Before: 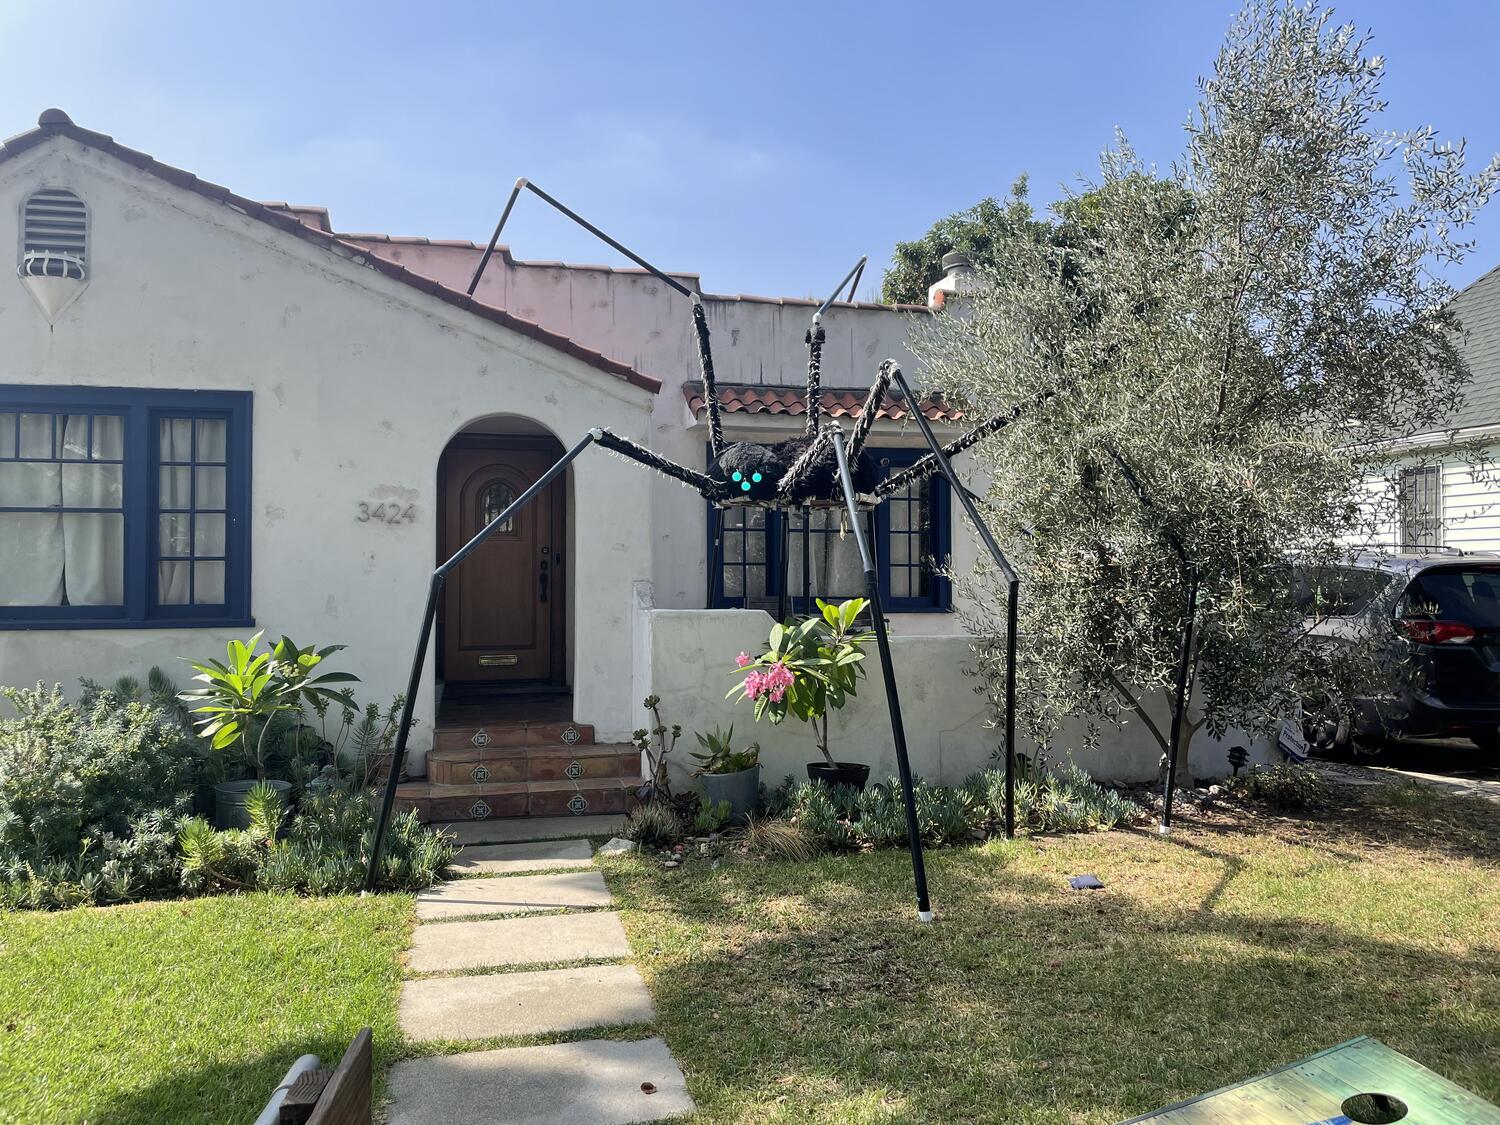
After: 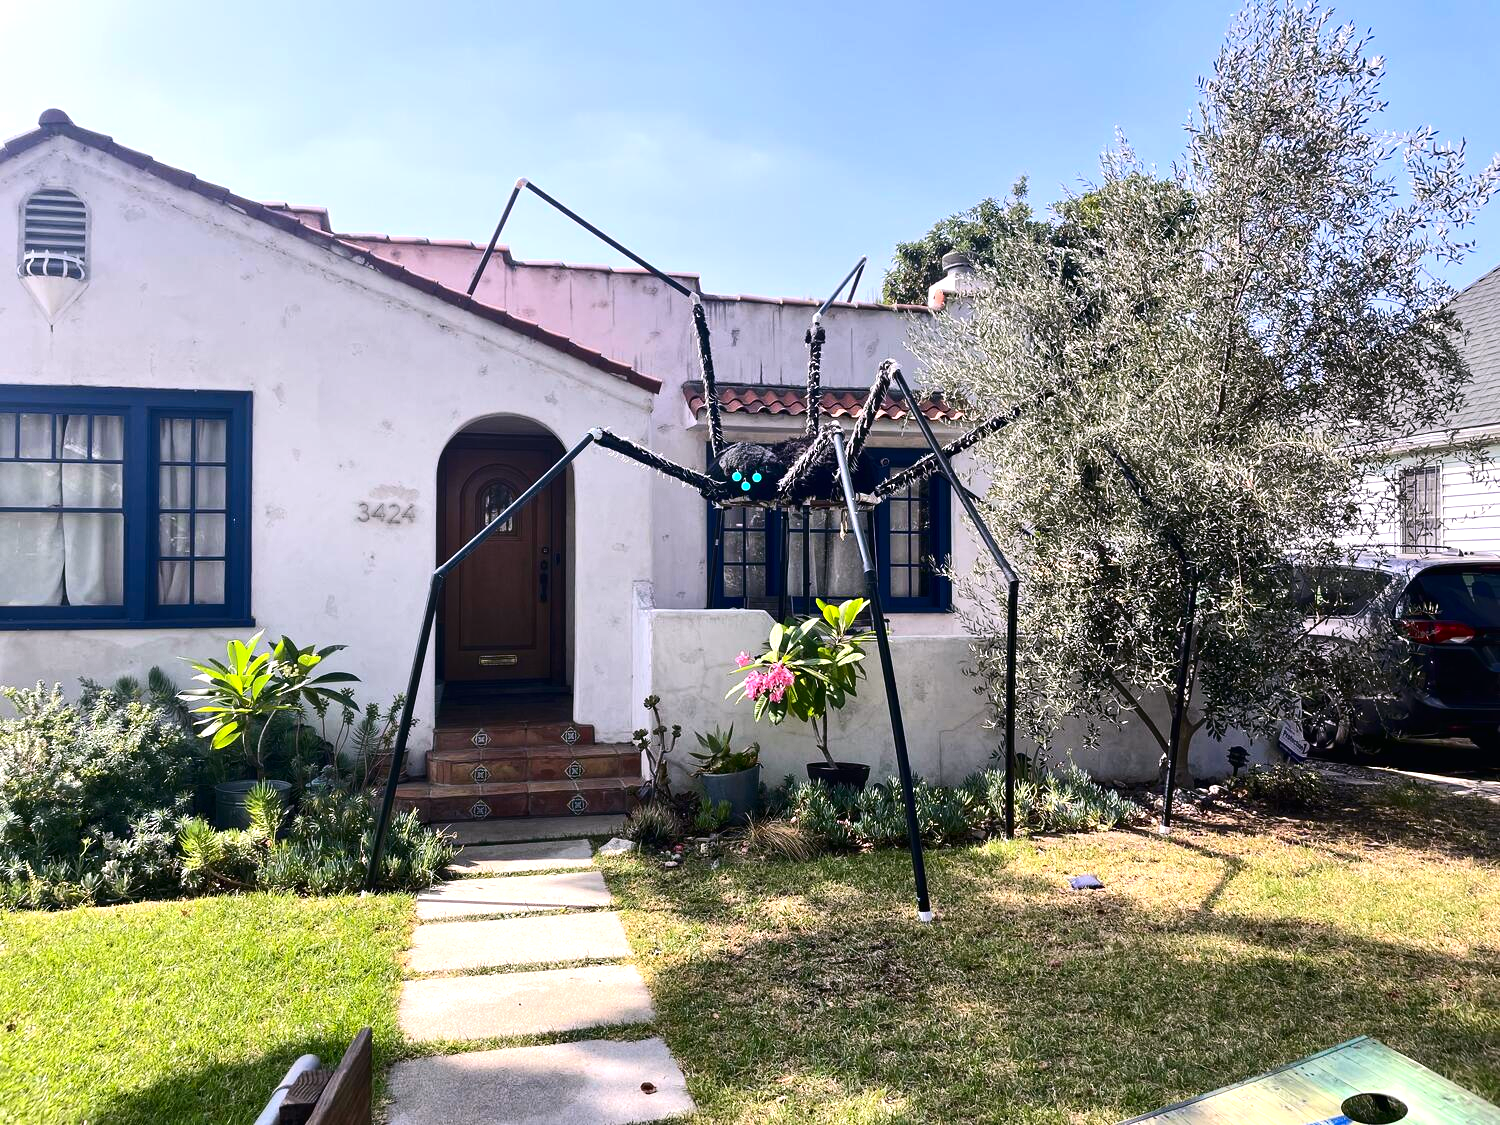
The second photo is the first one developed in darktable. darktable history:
contrast brightness saturation: contrast 0.19, brightness -0.11, saturation 0.21
white balance: red 1.05, blue 1.072
exposure: black level correction -0.002, exposure 0.54 EV, compensate highlight preservation false
